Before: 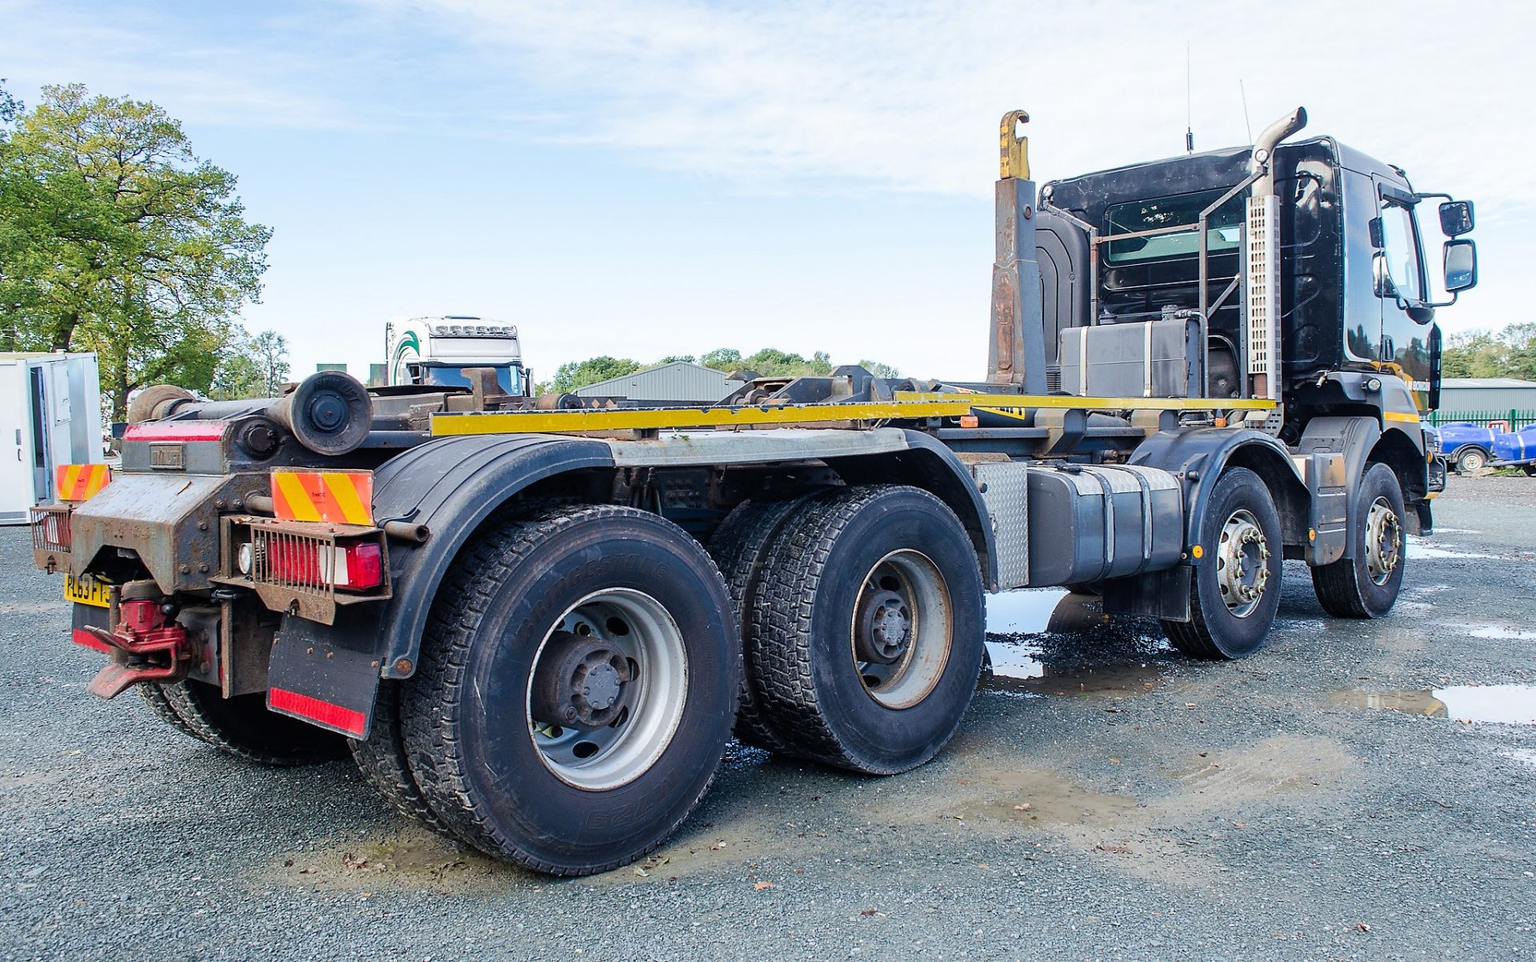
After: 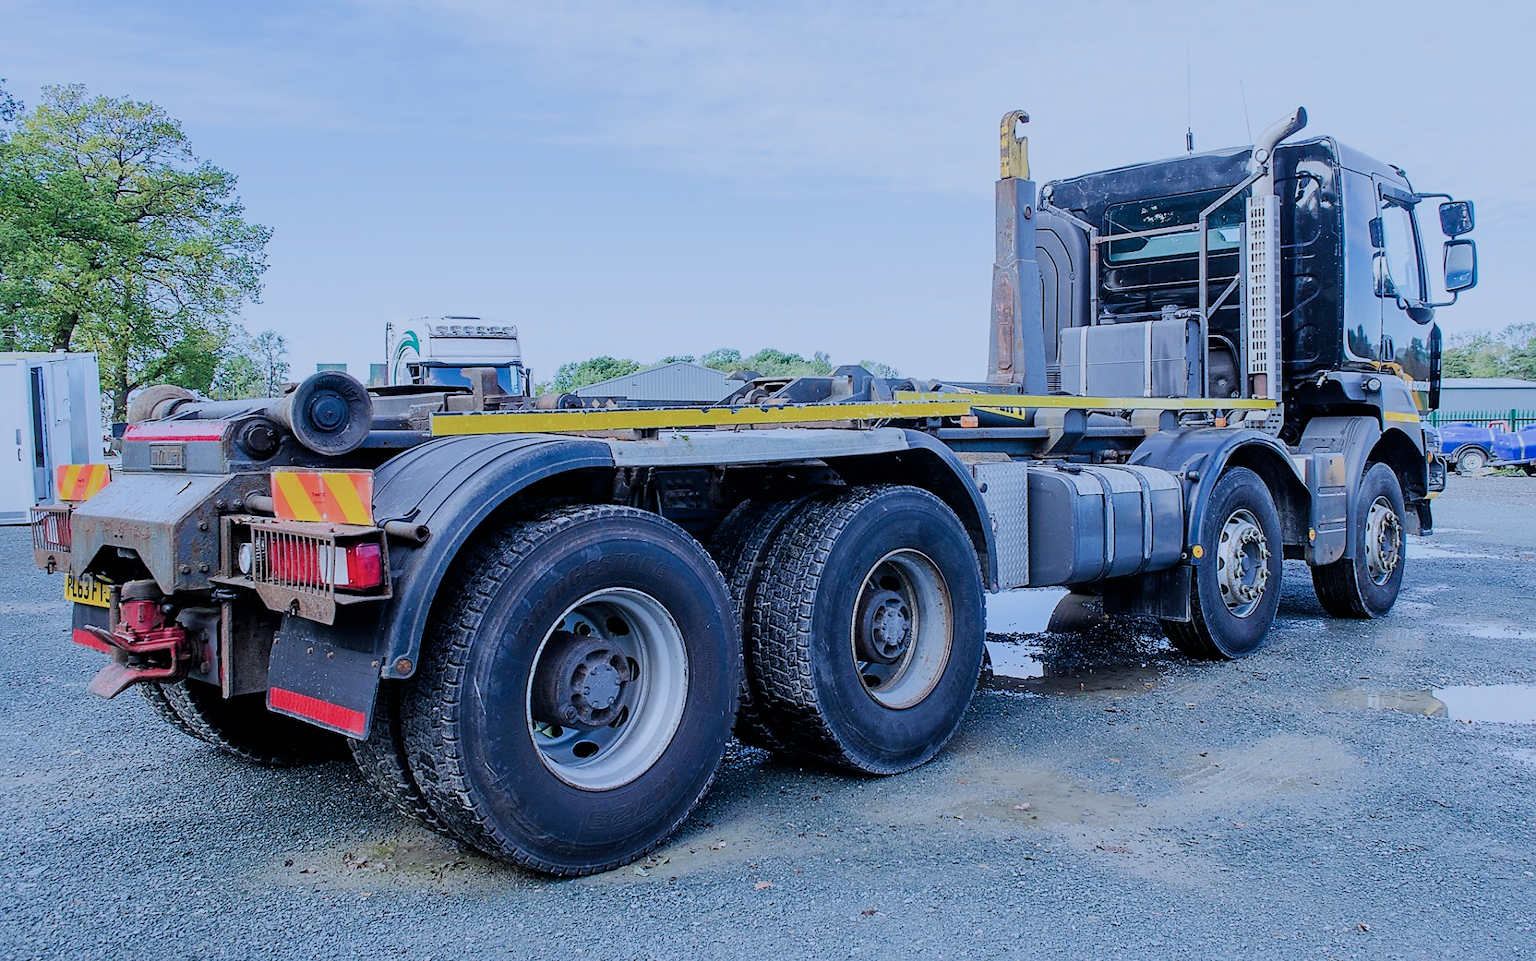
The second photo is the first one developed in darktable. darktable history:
sharpen: amount 0.213
color calibration: illuminant custom, x 0.392, y 0.392, temperature 3854.77 K
filmic rgb: black relative exposure -7.42 EV, white relative exposure 4.87 EV, hardness 3.4
